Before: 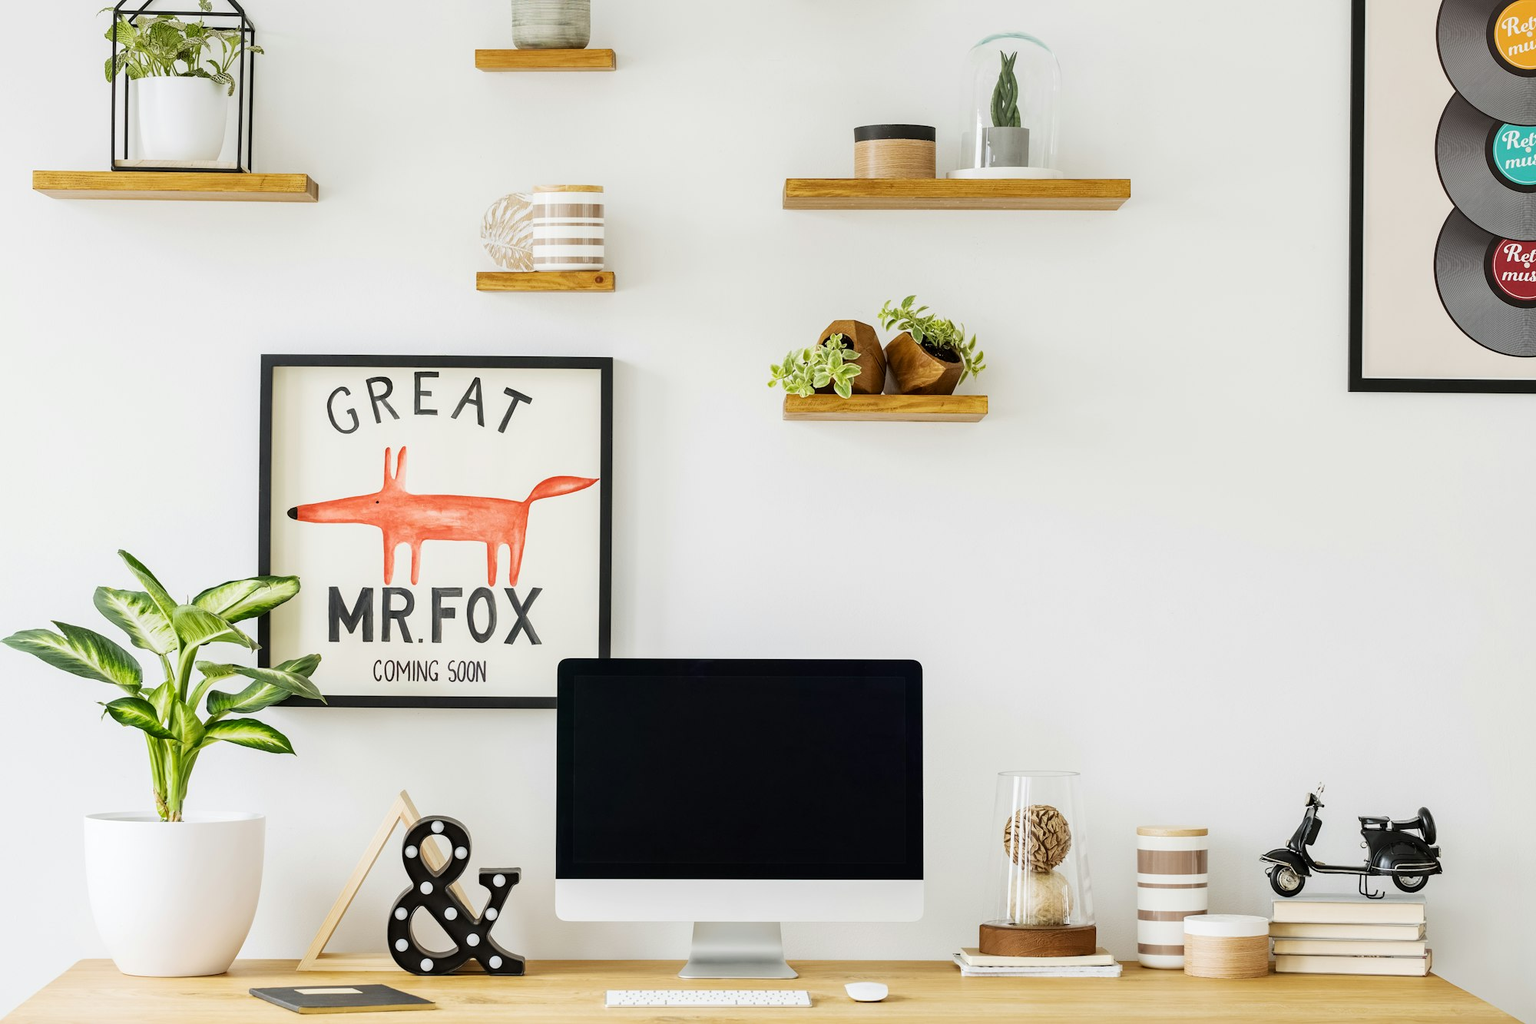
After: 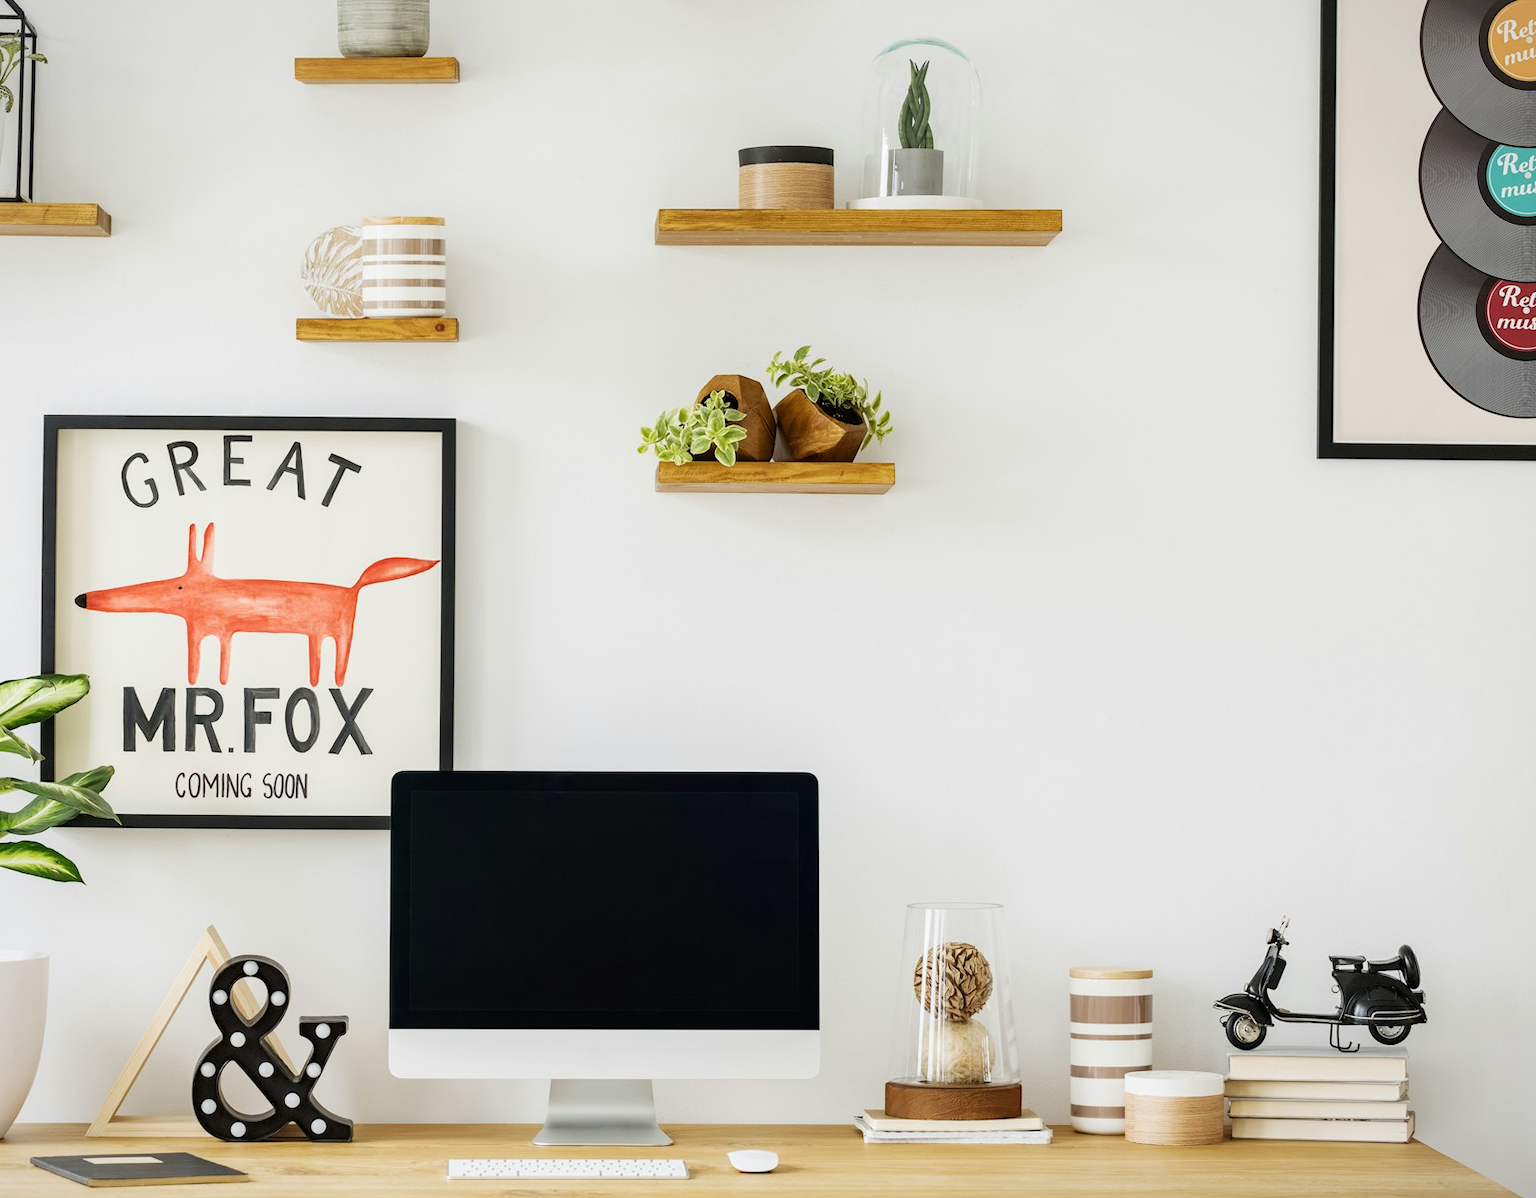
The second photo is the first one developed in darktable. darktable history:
crop and rotate: left 14.584%
vignetting: fall-off start 85%, fall-off radius 80%, brightness -0.182, saturation -0.3, width/height ratio 1.219, dithering 8-bit output, unbound false
